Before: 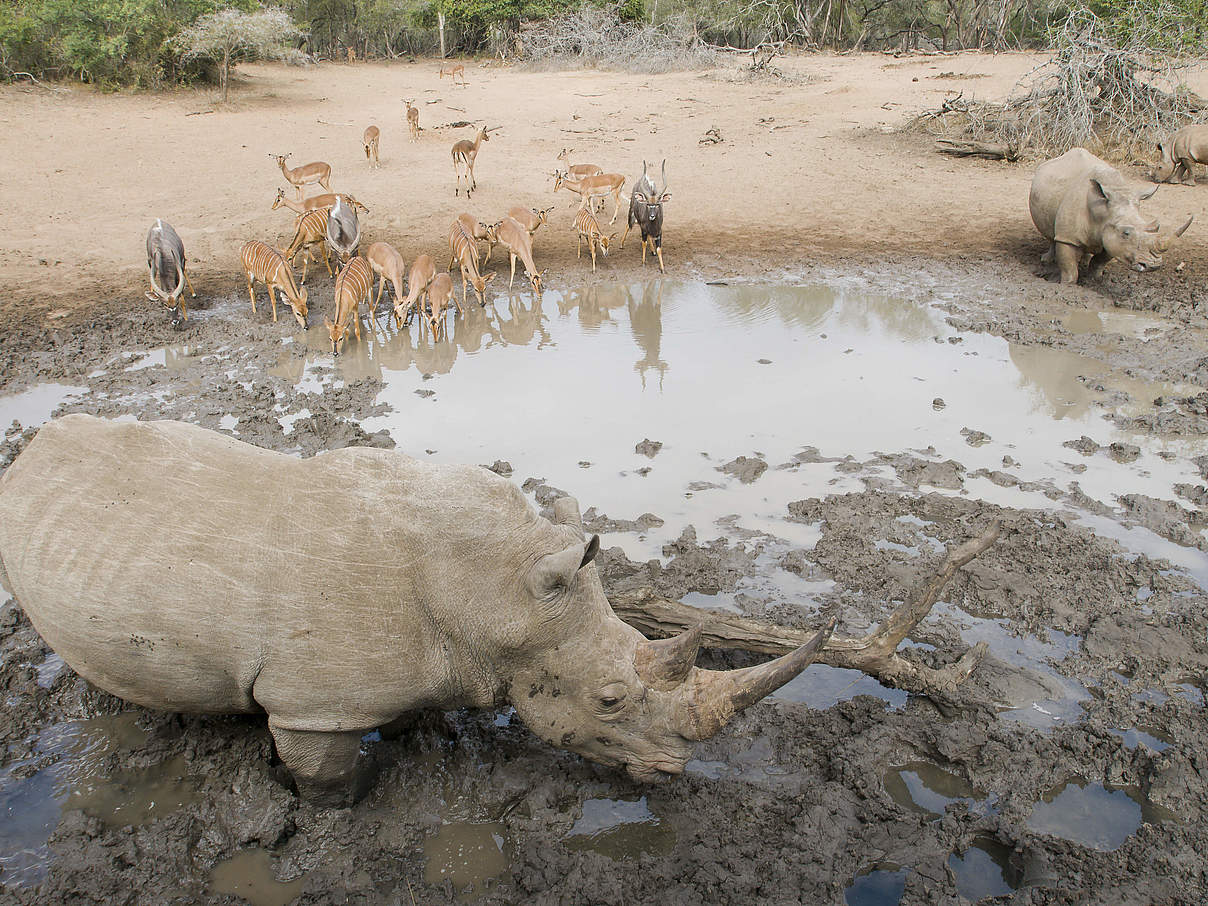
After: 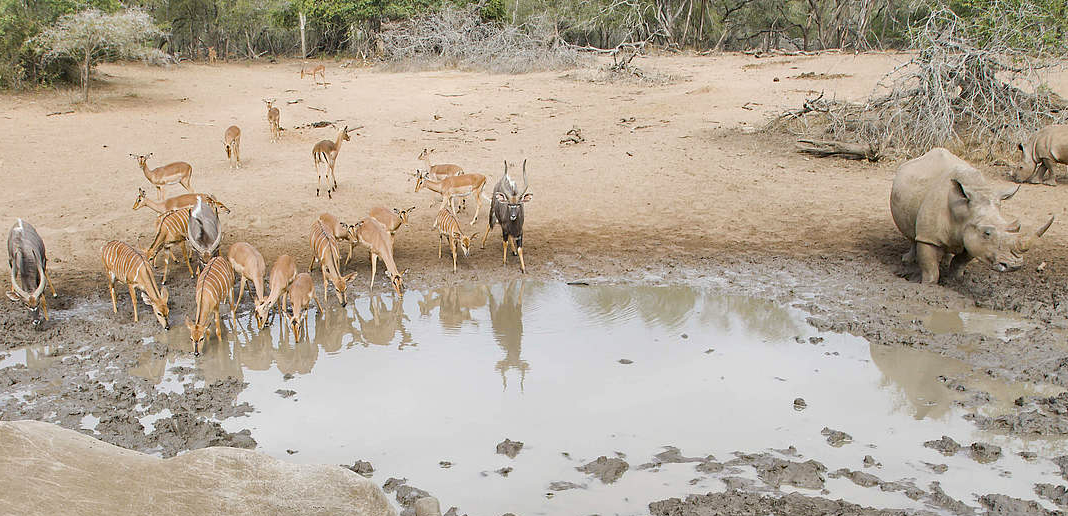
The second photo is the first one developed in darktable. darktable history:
crop and rotate: left 11.57%, bottom 42.981%
haze removal: strength 0.248, distance 0.251, compatibility mode true, adaptive false
